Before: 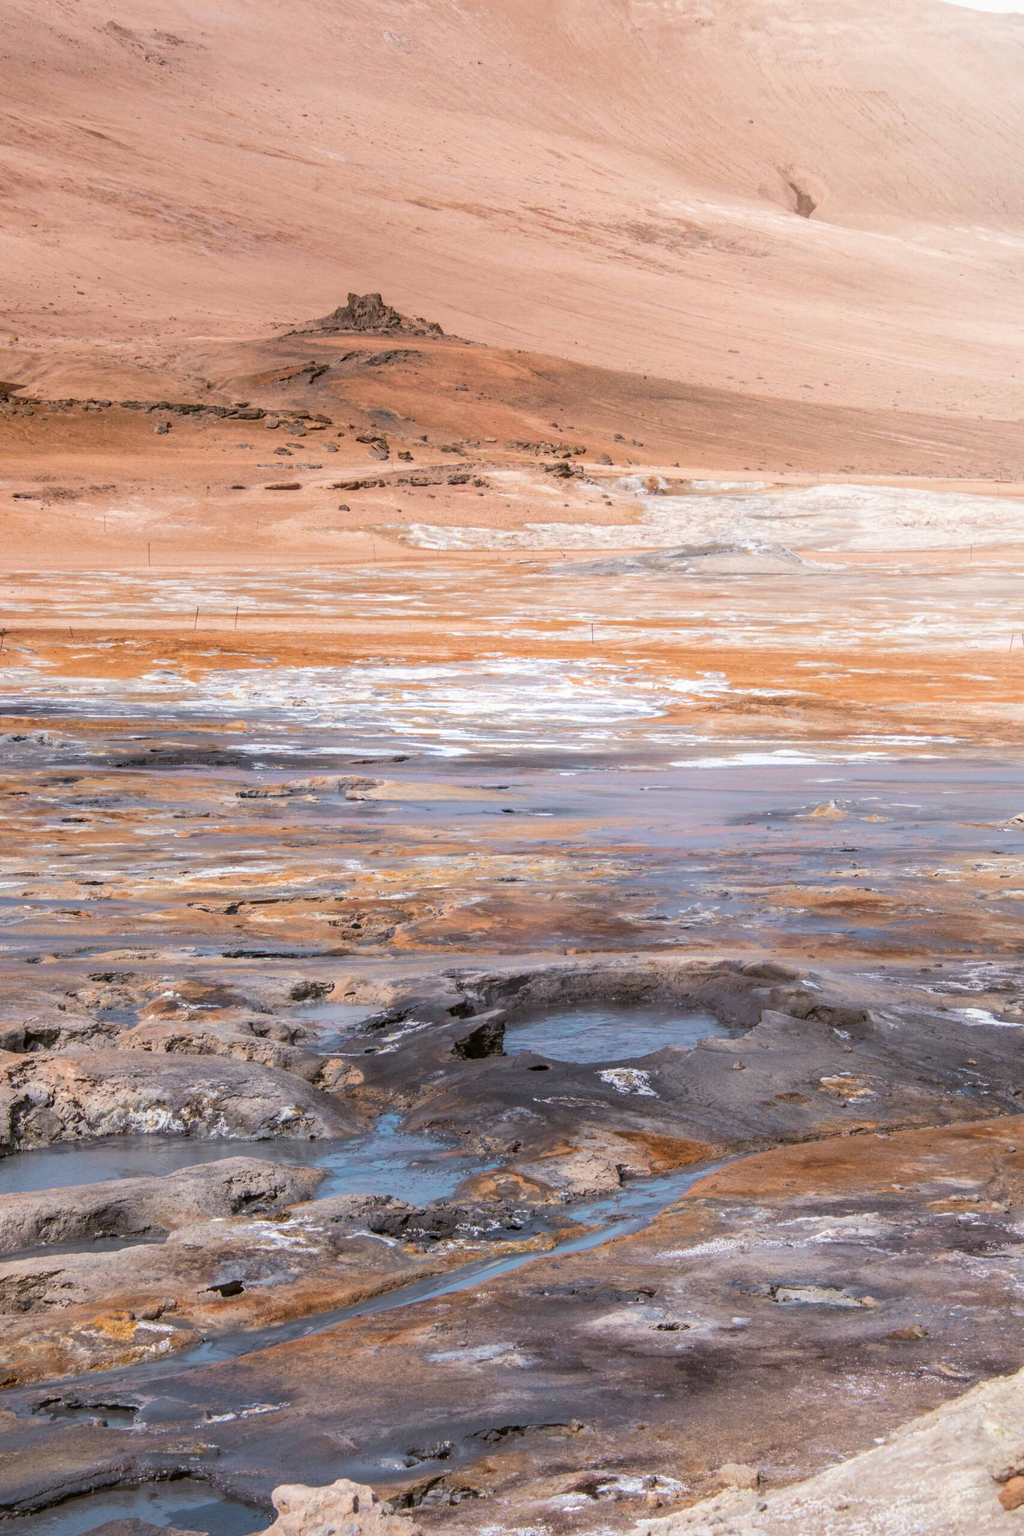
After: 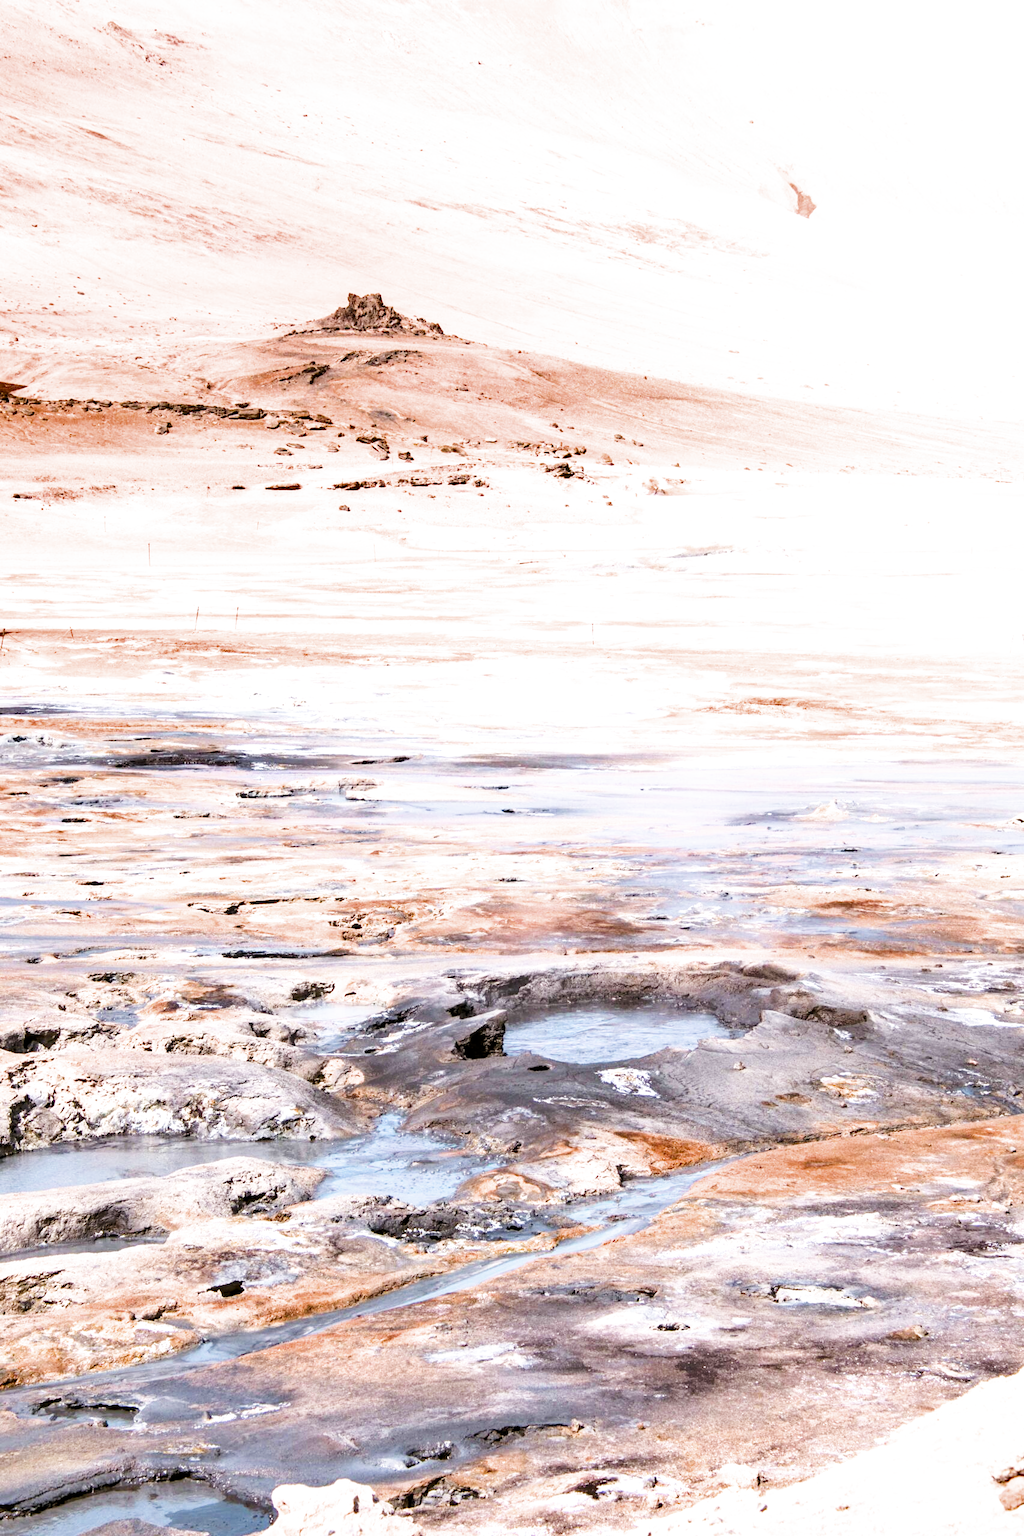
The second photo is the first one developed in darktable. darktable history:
shadows and highlights: low approximation 0.01, soften with gaussian
exposure: black level correction 0.001, exposure 2 EV, compensate highlight preservation false
filmic rgb: black relative exposure -5 EV, white relative exposure 3.5 EV, hardness 3.19, contrast 1.2, highlights saturation mix -50%
white balance: emerald 1
